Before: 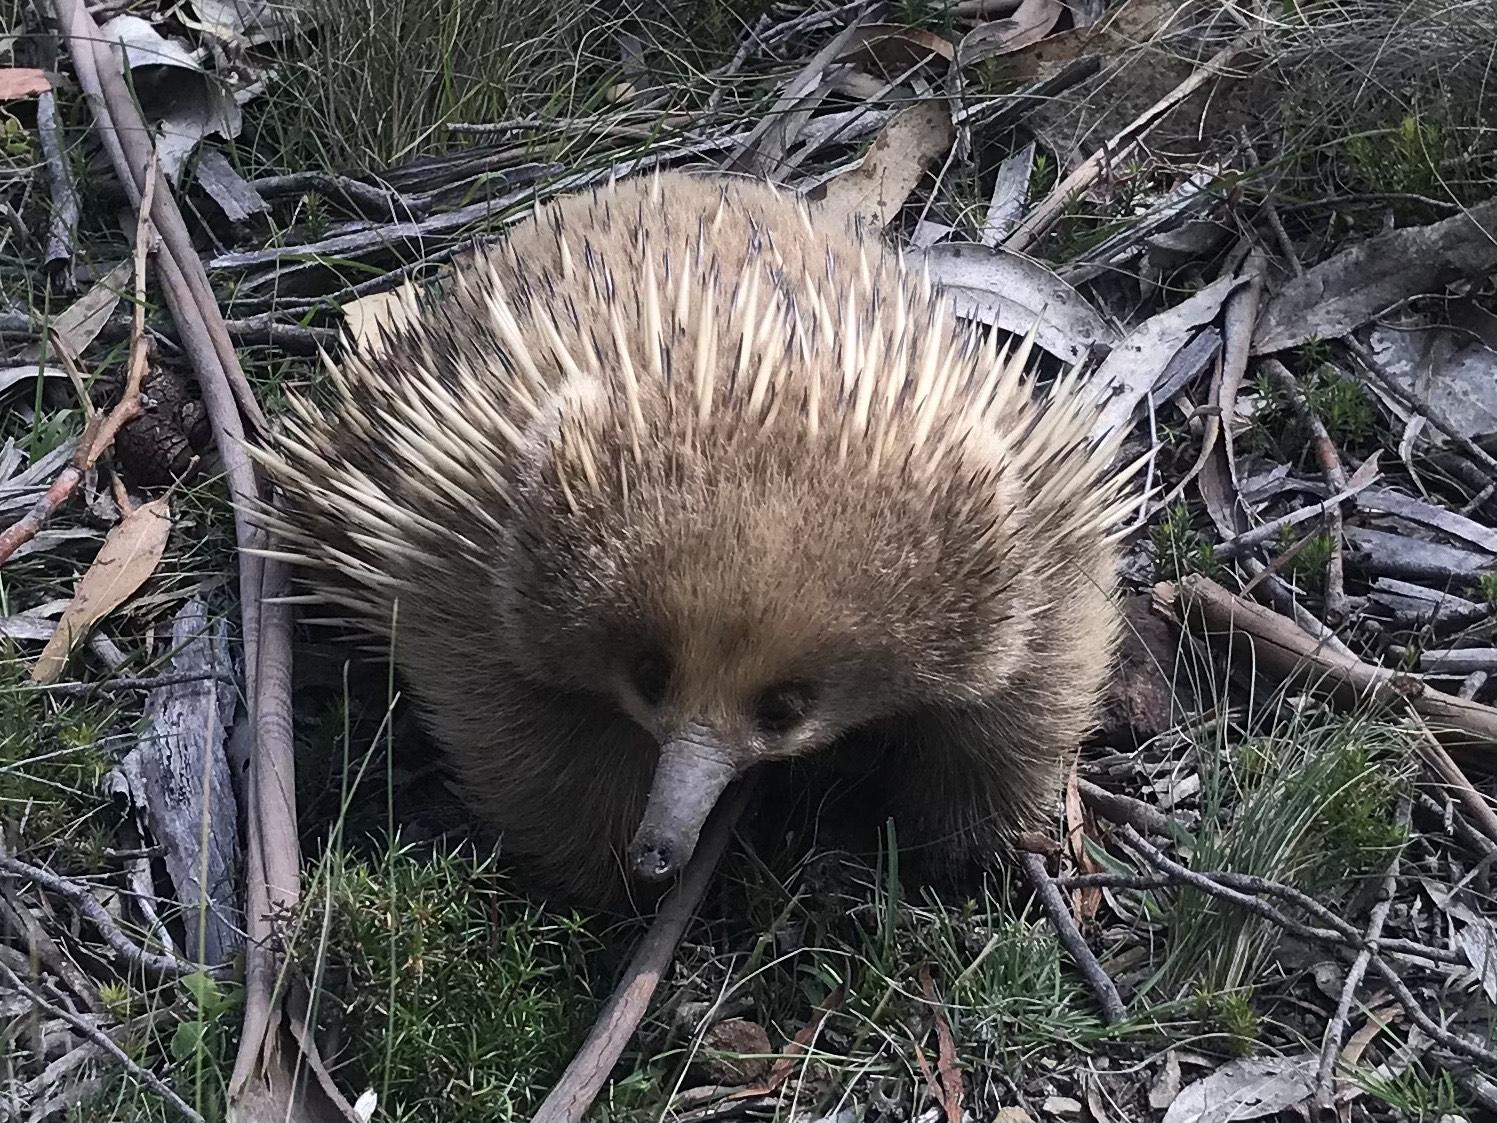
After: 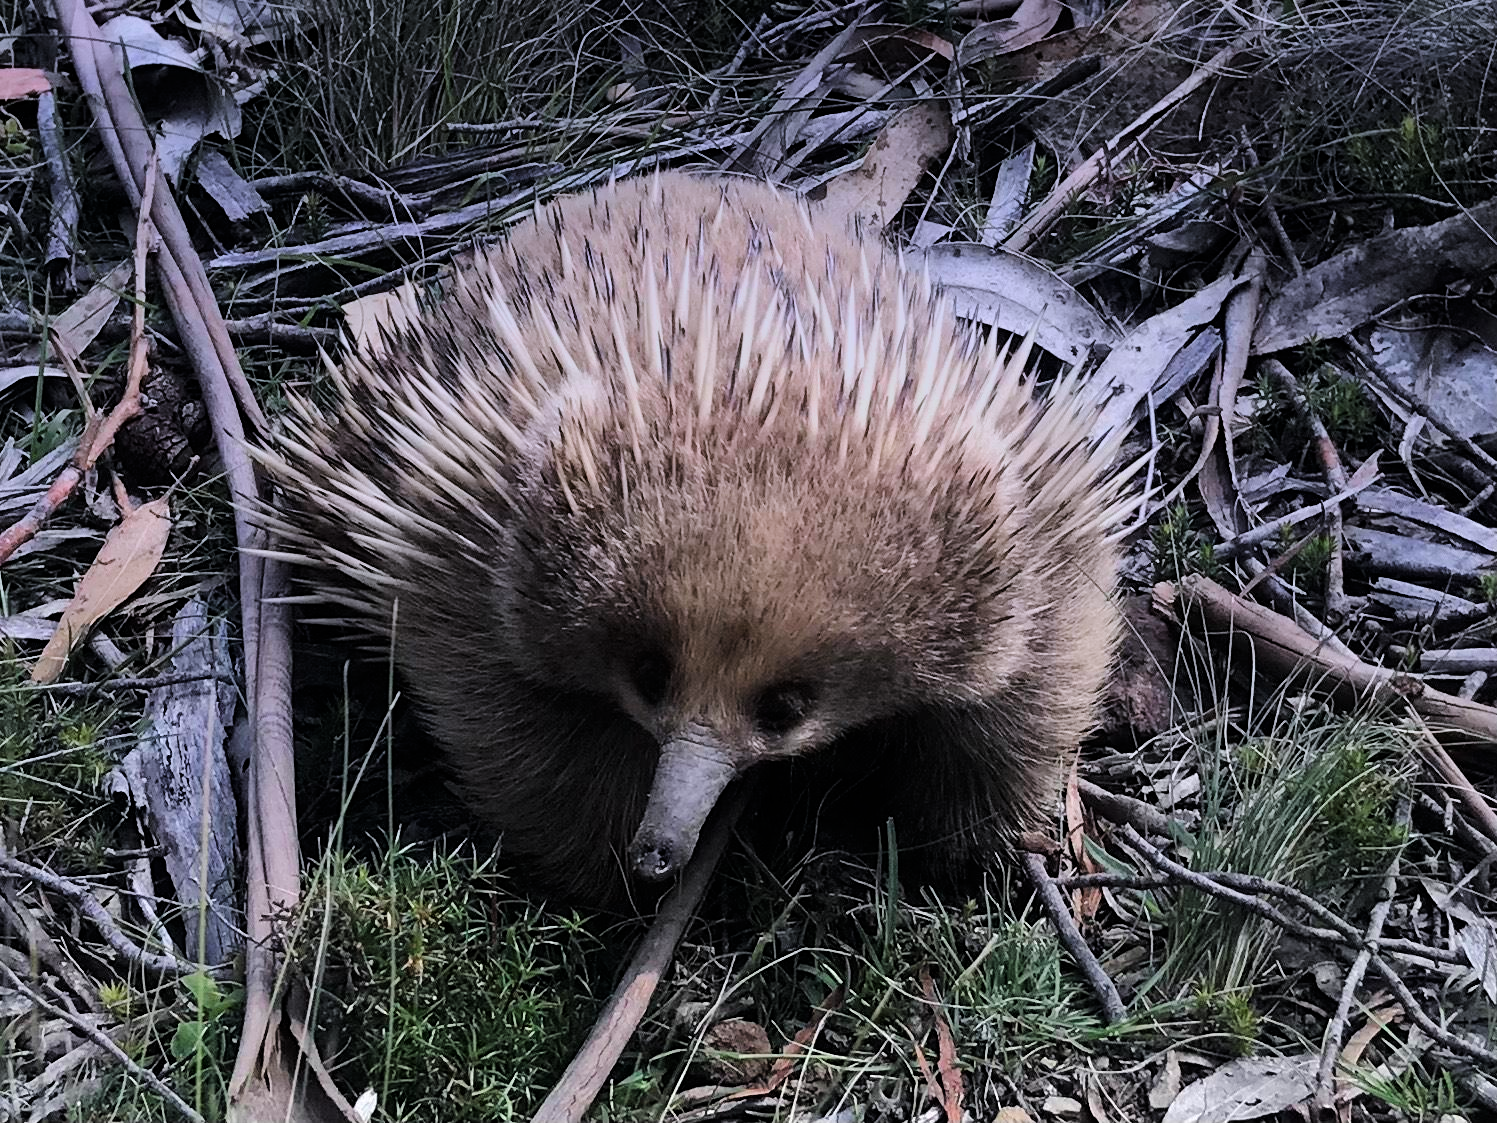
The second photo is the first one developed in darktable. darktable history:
graduated density: hue 238.83°, saturation 50%
tone curve: curves: ch0 [(0, 0) (0.004, 0) (0.133, 0.076) (0.325, 0.362) (0.879, 0.885) (1, 1)], color space Lab, linked channels, preserve colors none
